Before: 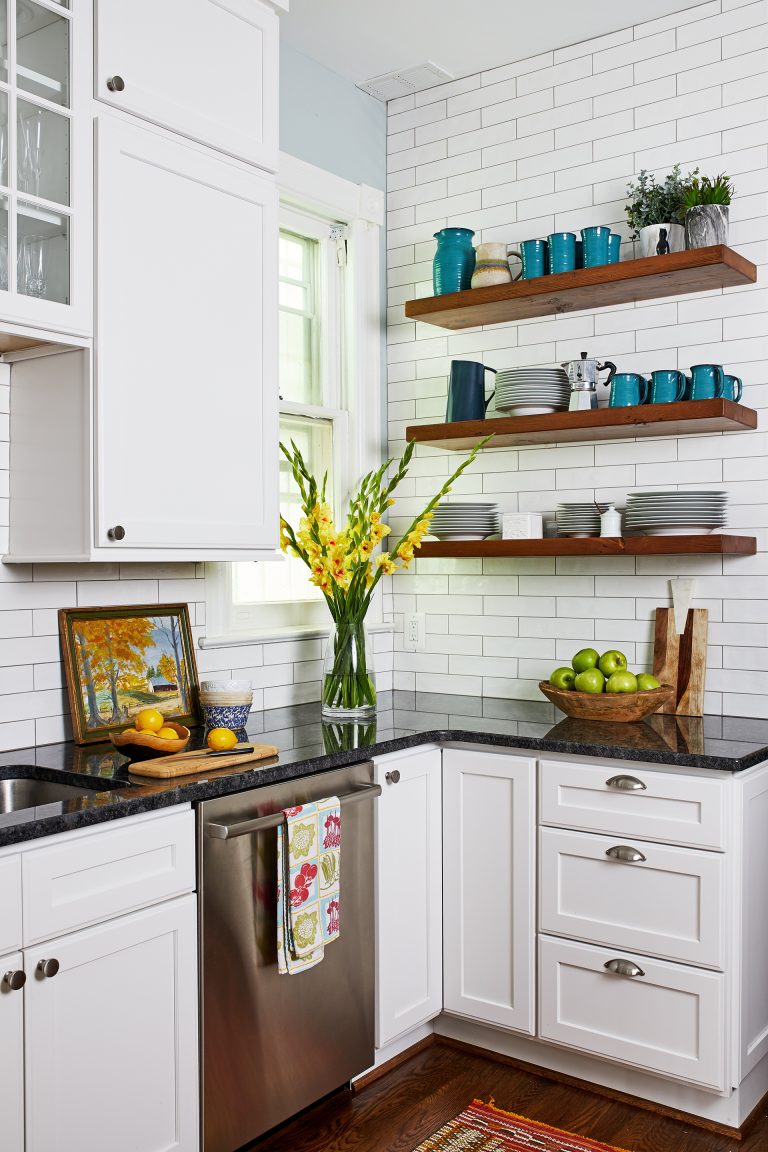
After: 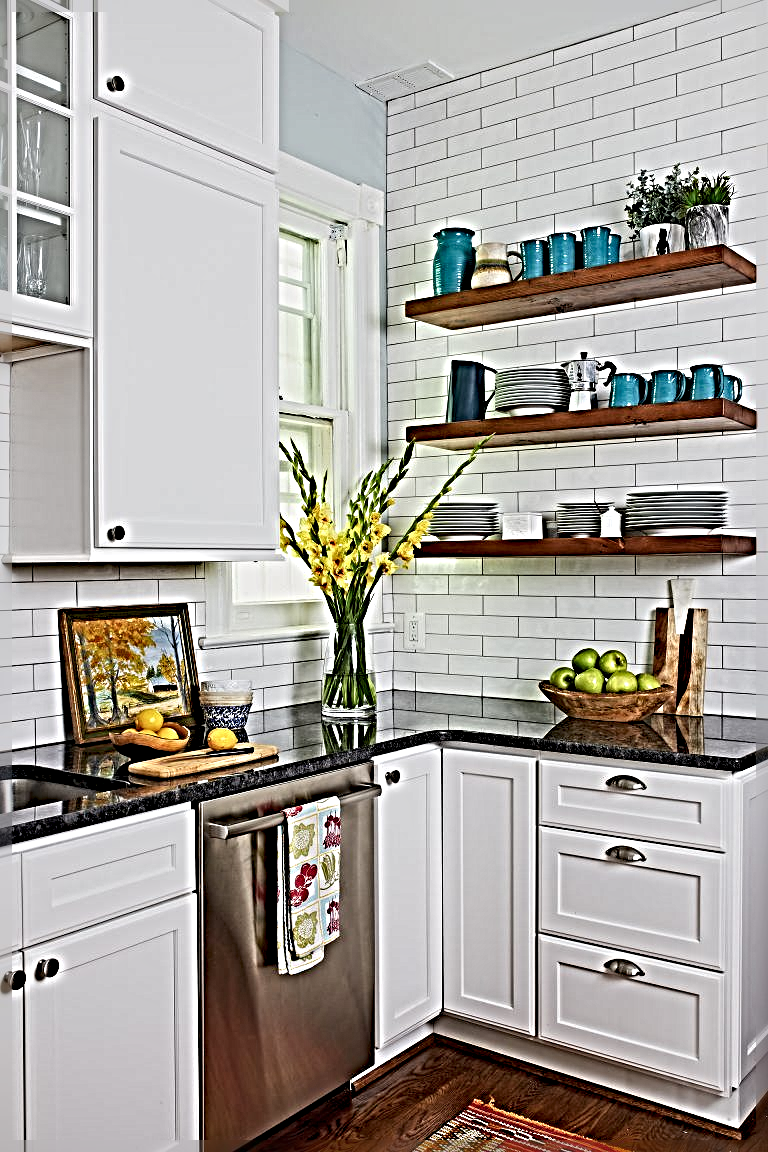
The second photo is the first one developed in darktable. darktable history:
sharpen: radius 6.3, amount 1.8, threshold 0
color balance rgb: contrast -10%
